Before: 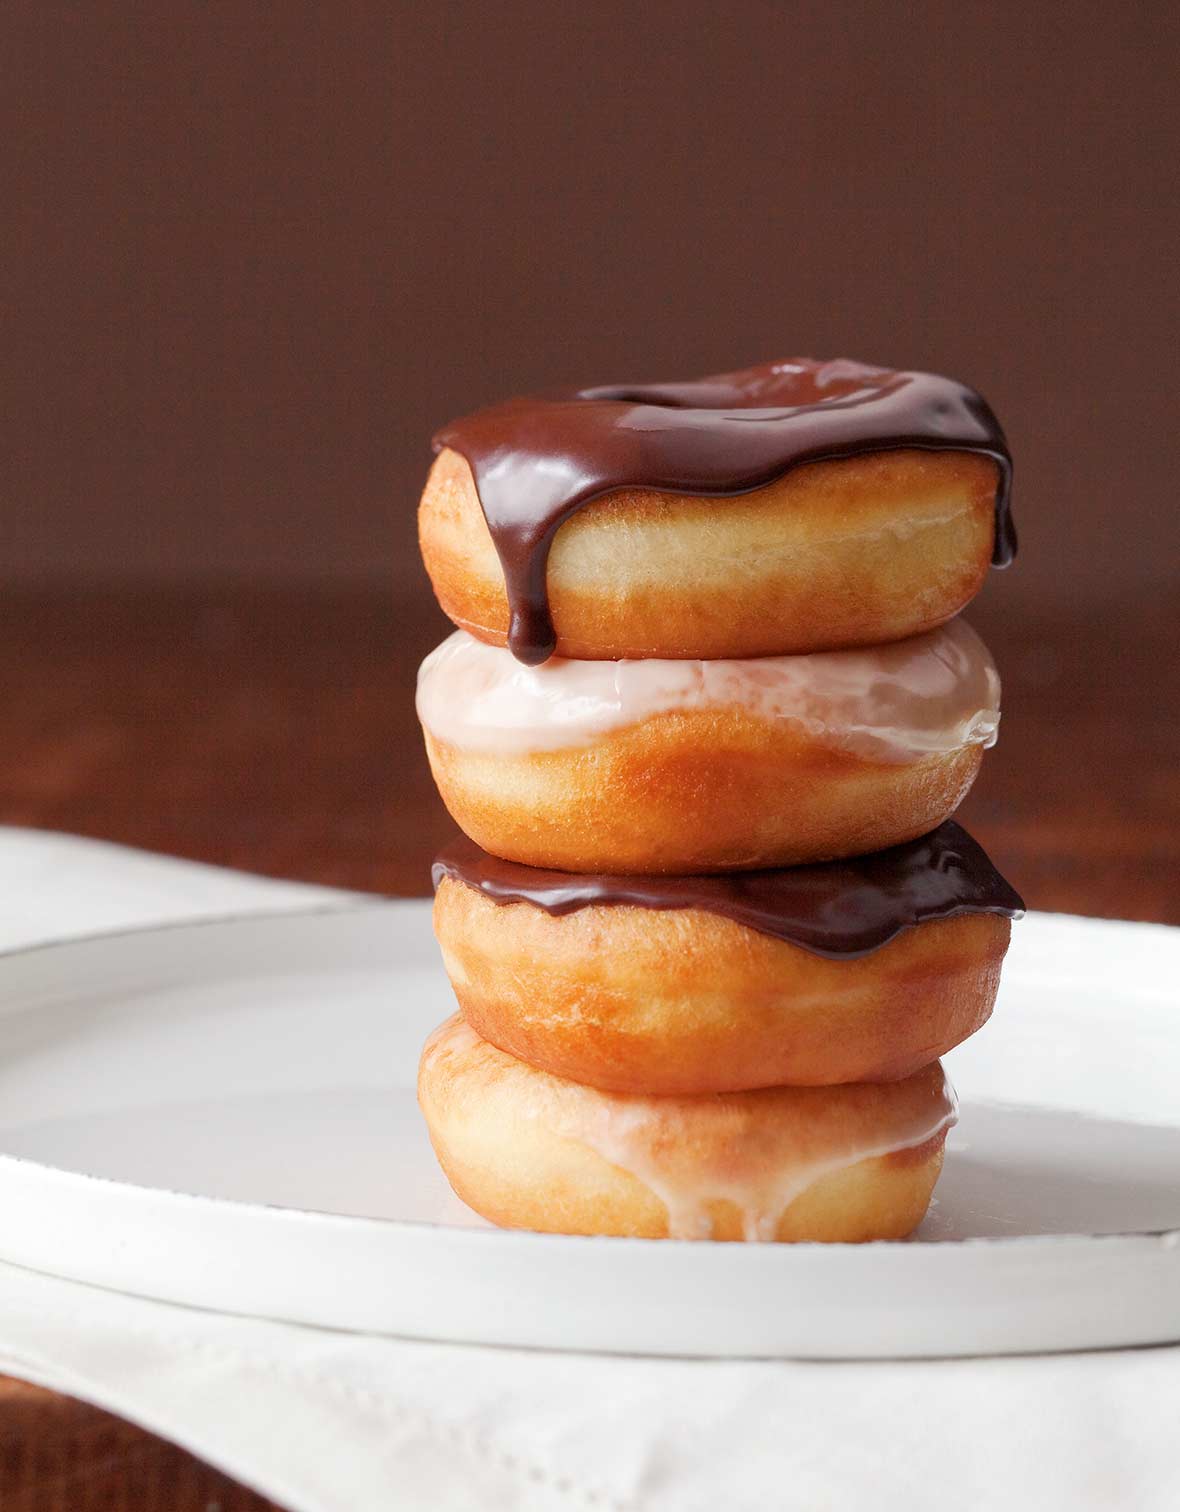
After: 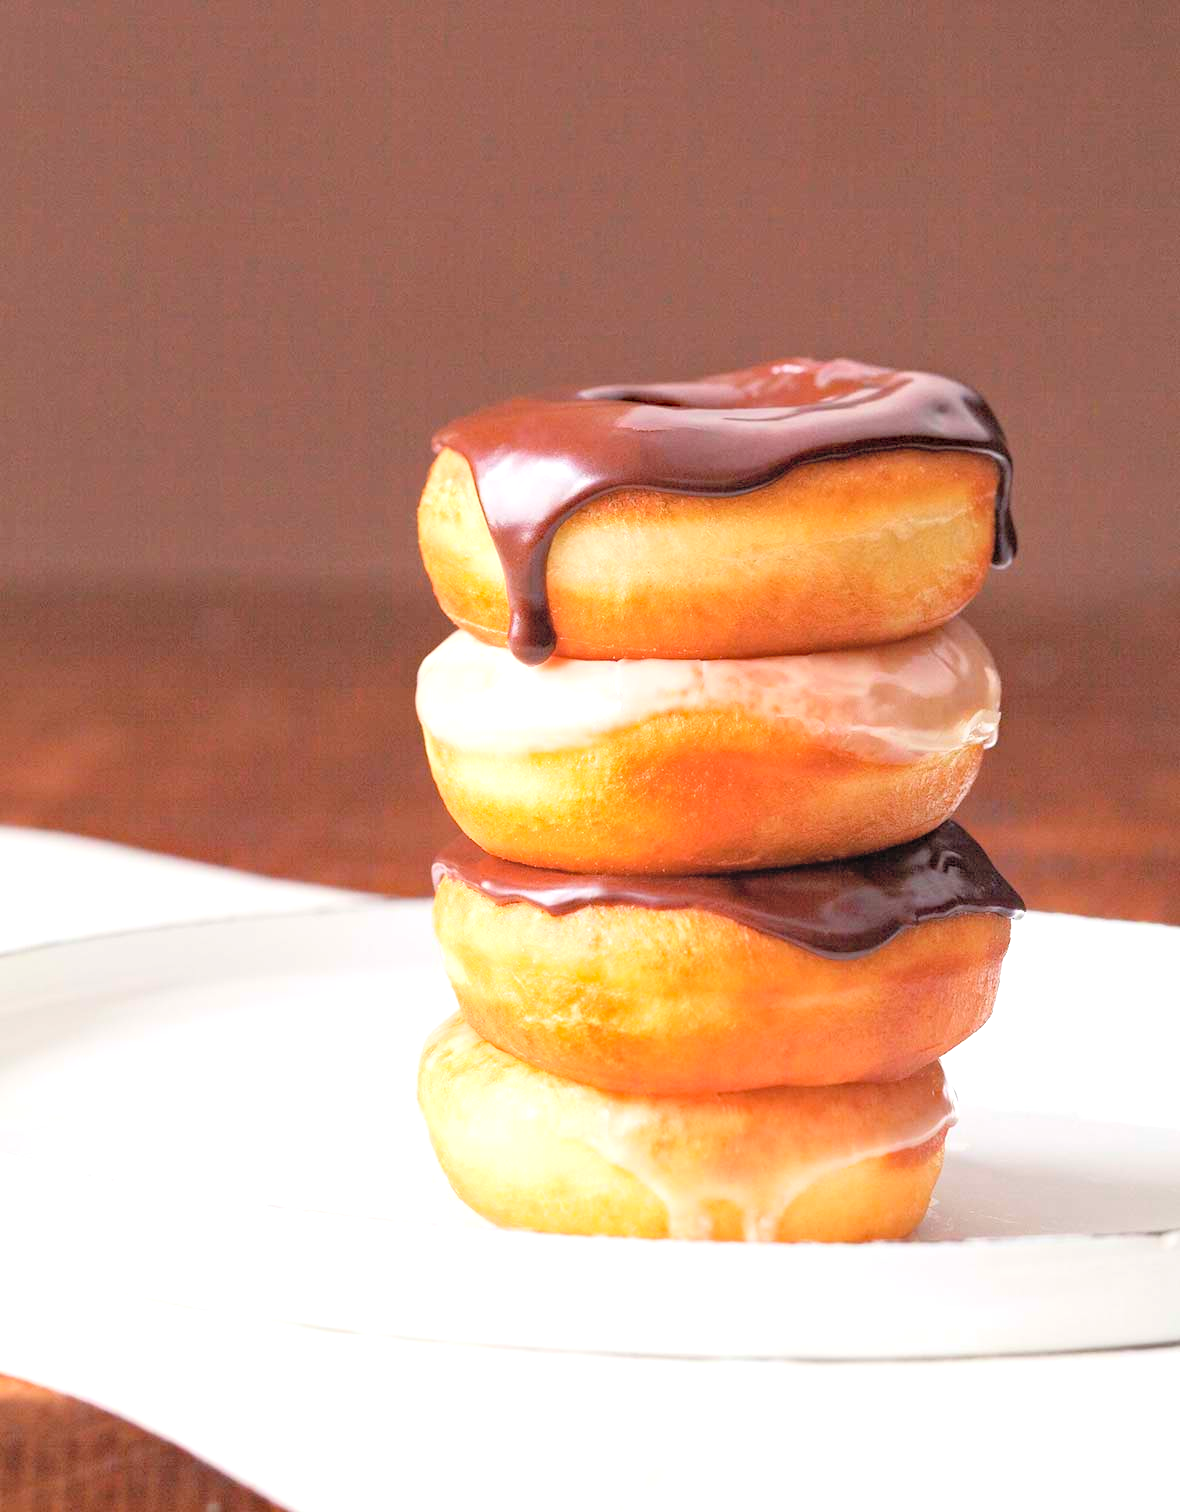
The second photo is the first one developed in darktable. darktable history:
haze removal: adaptive false
exposure: black level correction 0, exposure 0.7 EV, compensate highlight preservation false
contrast brightness saturation: contrast 0.099, brightness 0.311, saturation 0.136
